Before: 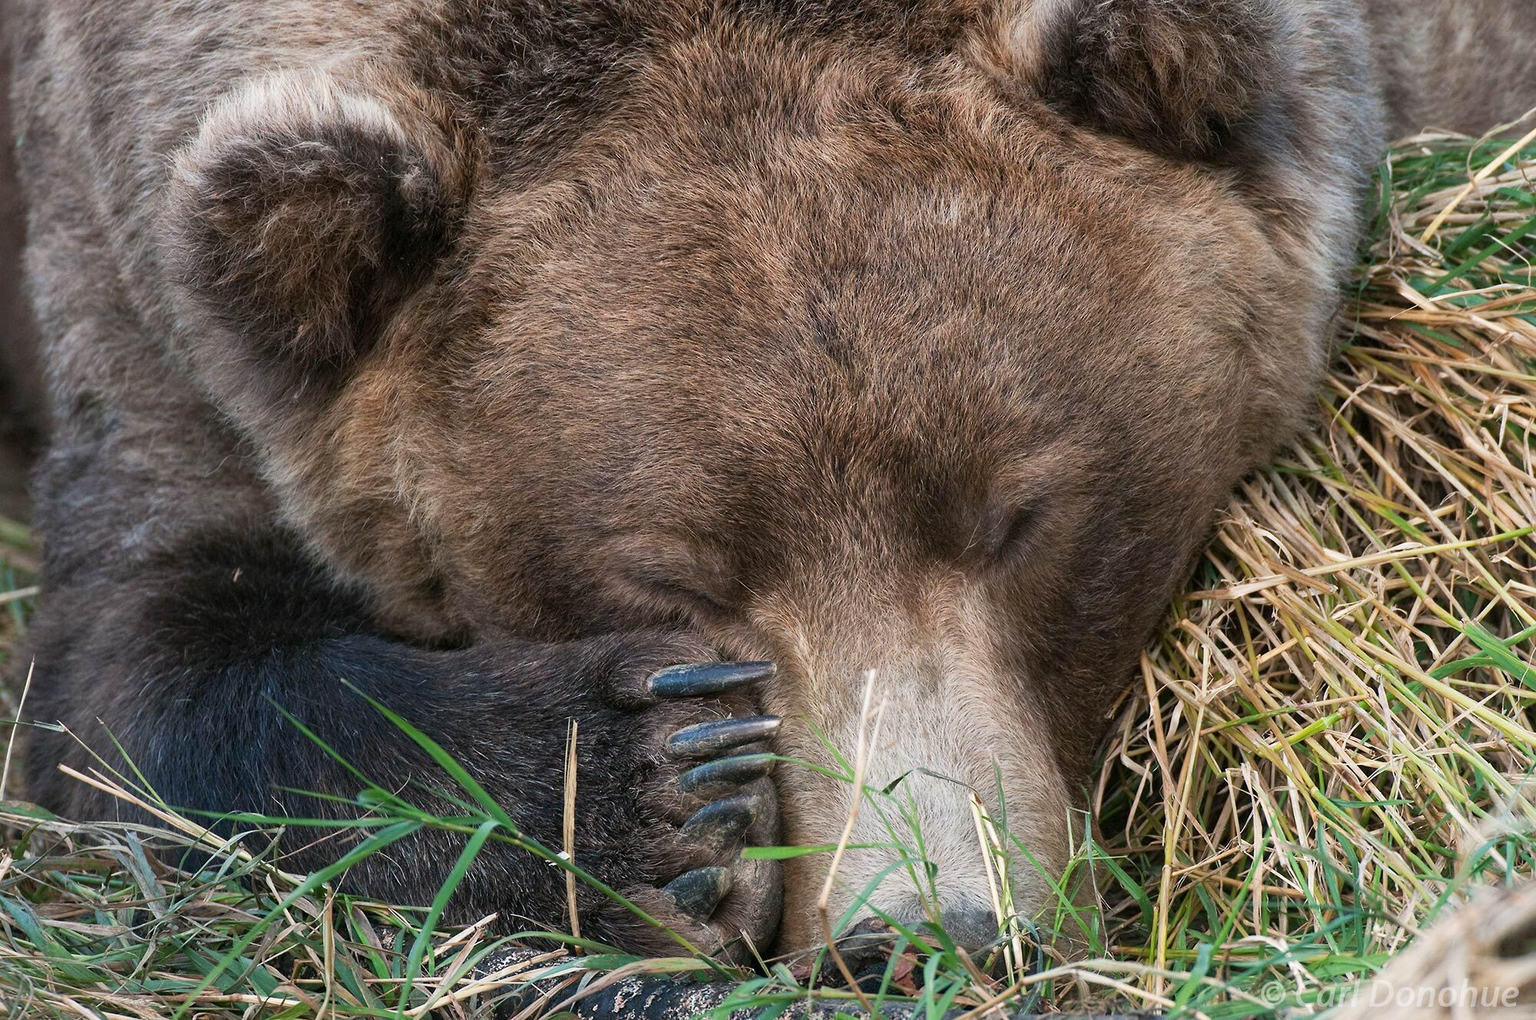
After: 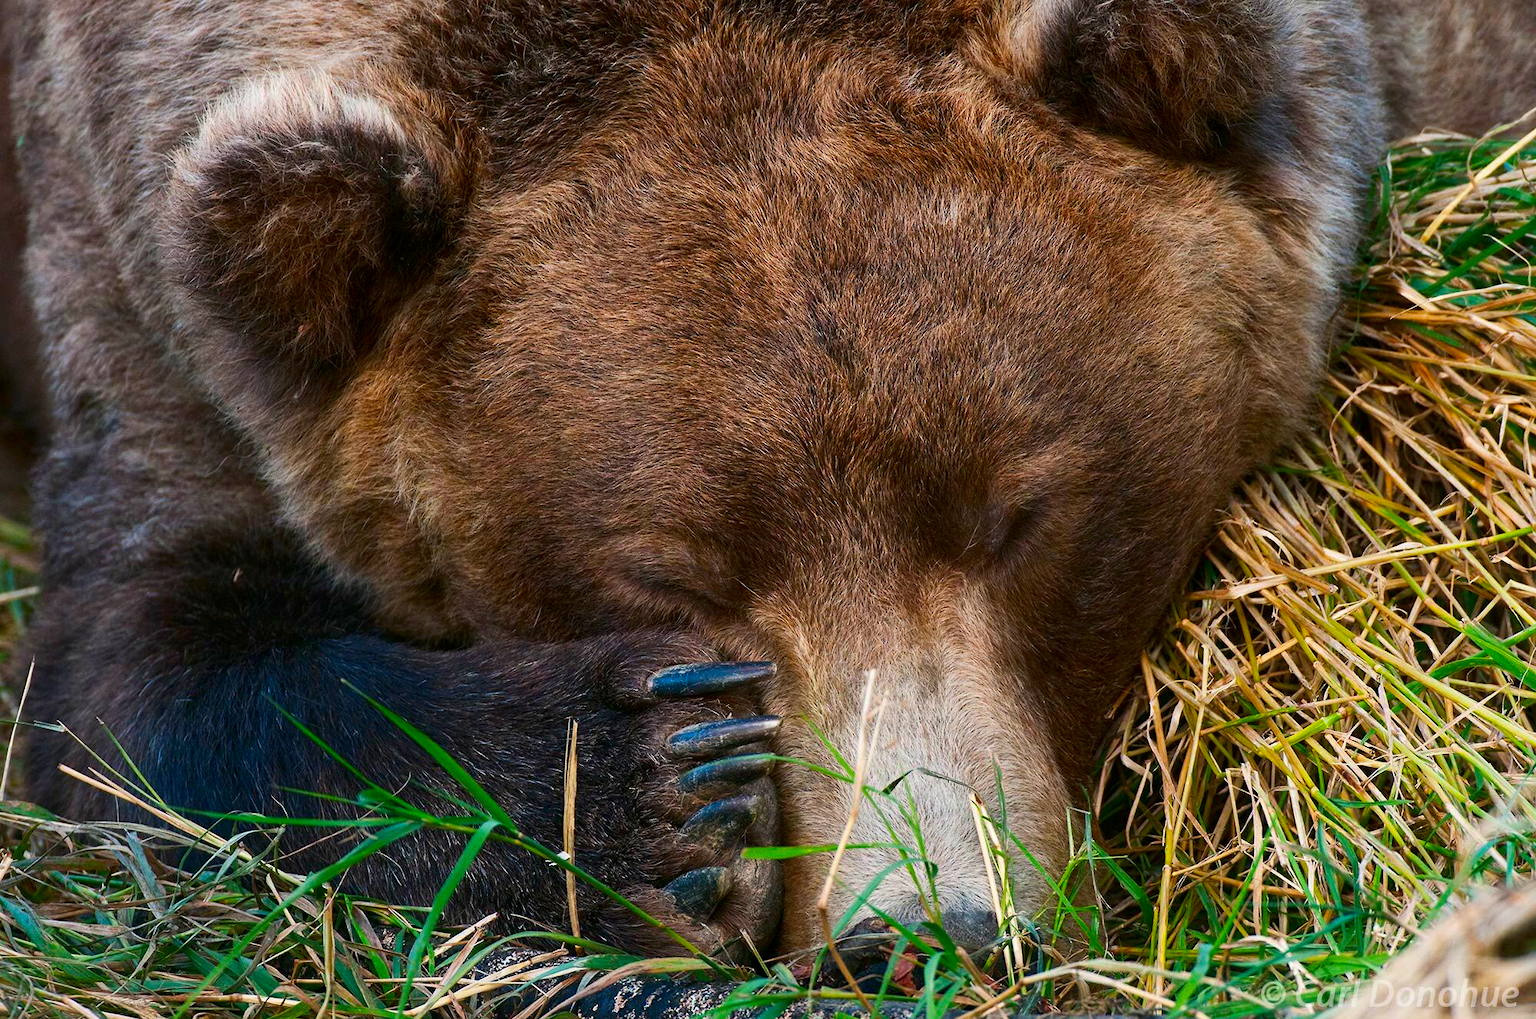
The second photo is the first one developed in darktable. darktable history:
color balance rgb: linear chroma grading › global chroma 15%, perceptual saturation grading › global saturation 30%
contrast brightness saturation: contrast 0.12, brightness -0.12, saturation 0.2
